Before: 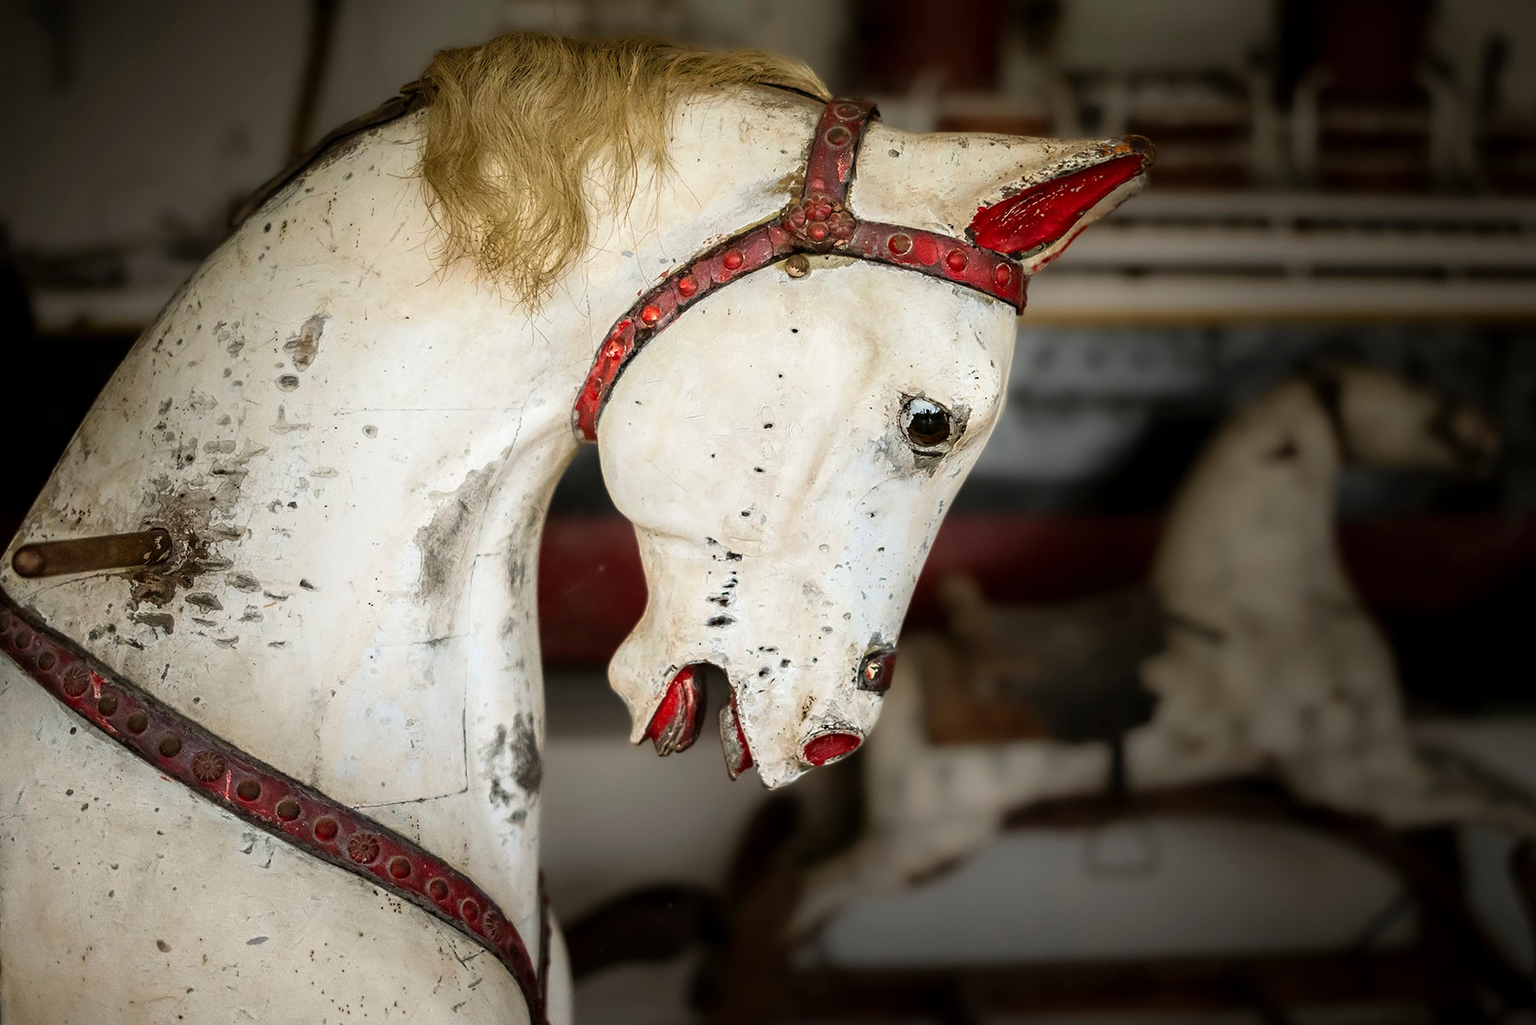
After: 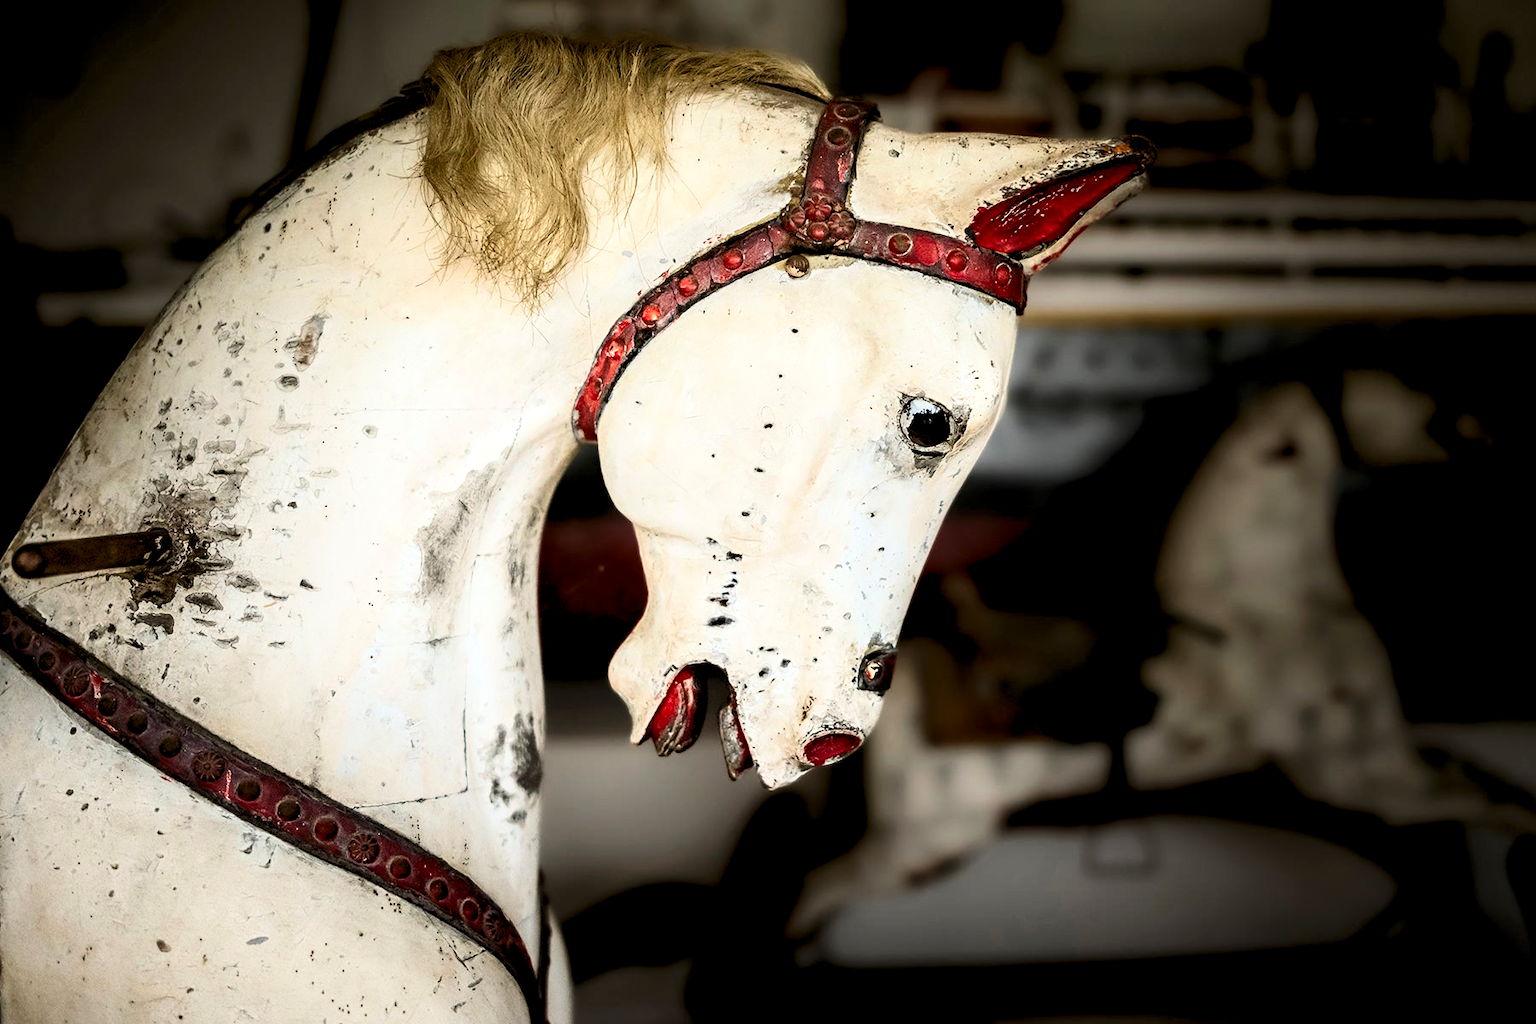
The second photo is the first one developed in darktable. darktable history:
contrast brightness saturation: contrast 0.28
tone equalizer: on, module defaults
rgb levels: levels [[0.013, 0.434, 0.89], [0, 0.5, 1], [0, 0.5, 1]]
